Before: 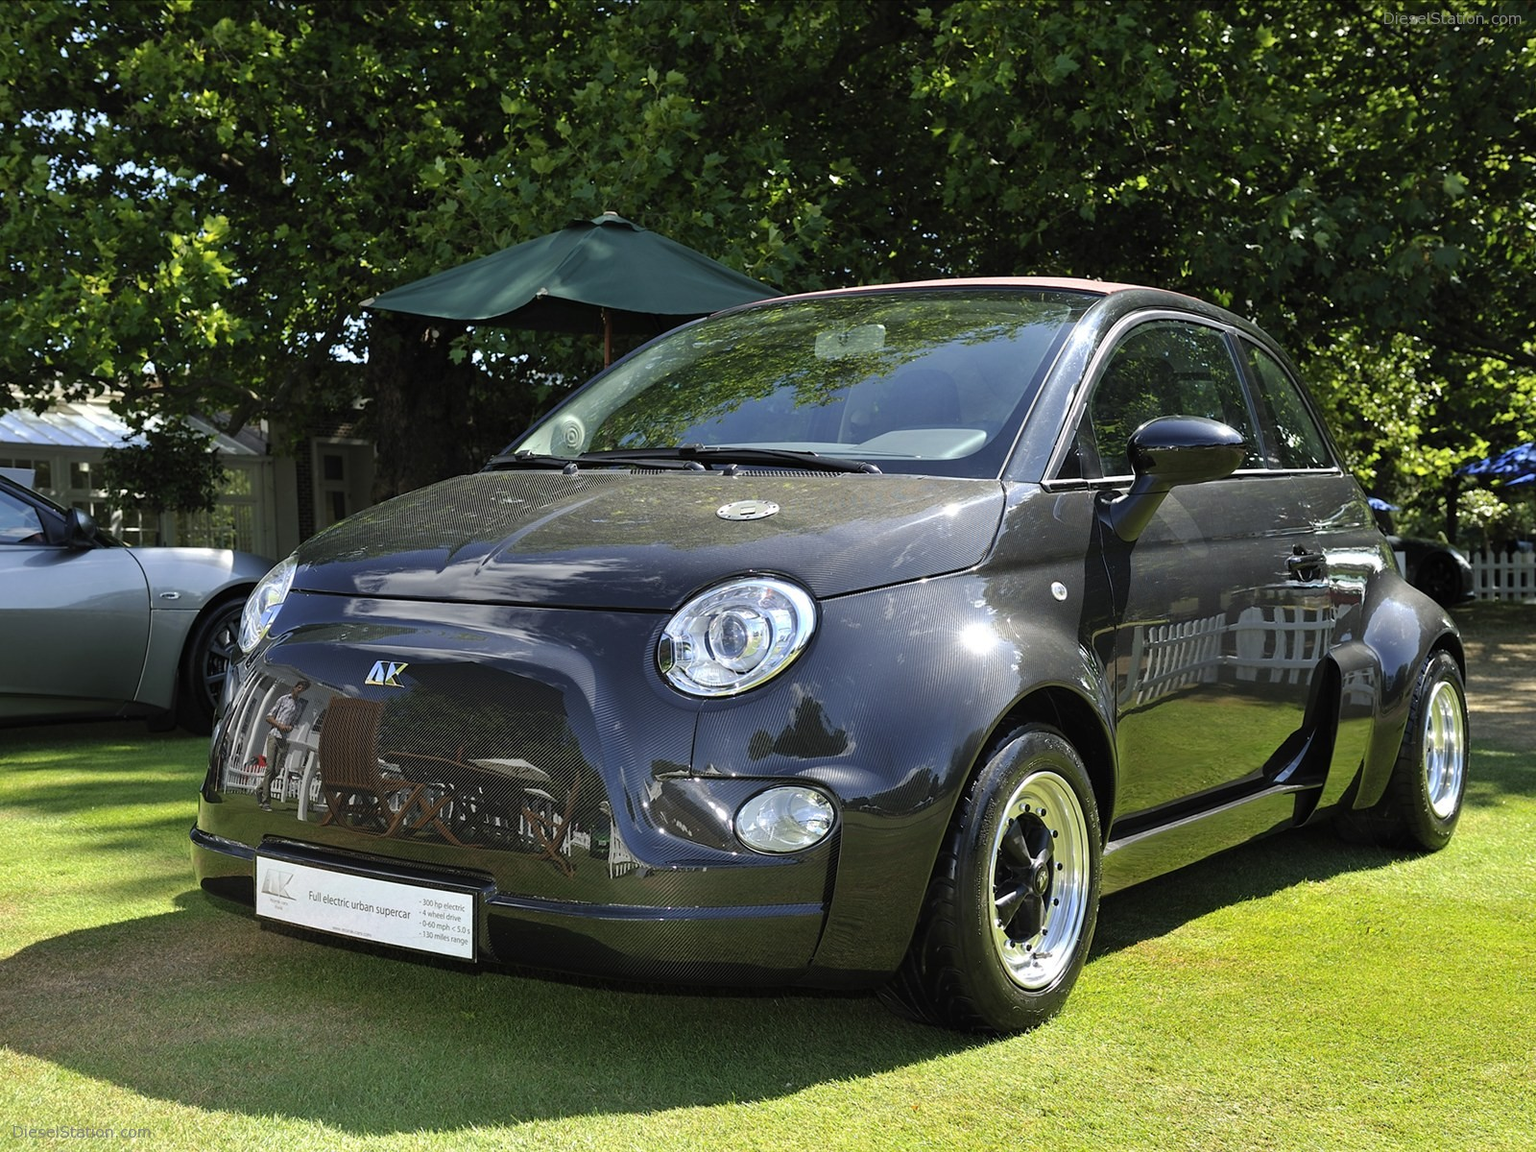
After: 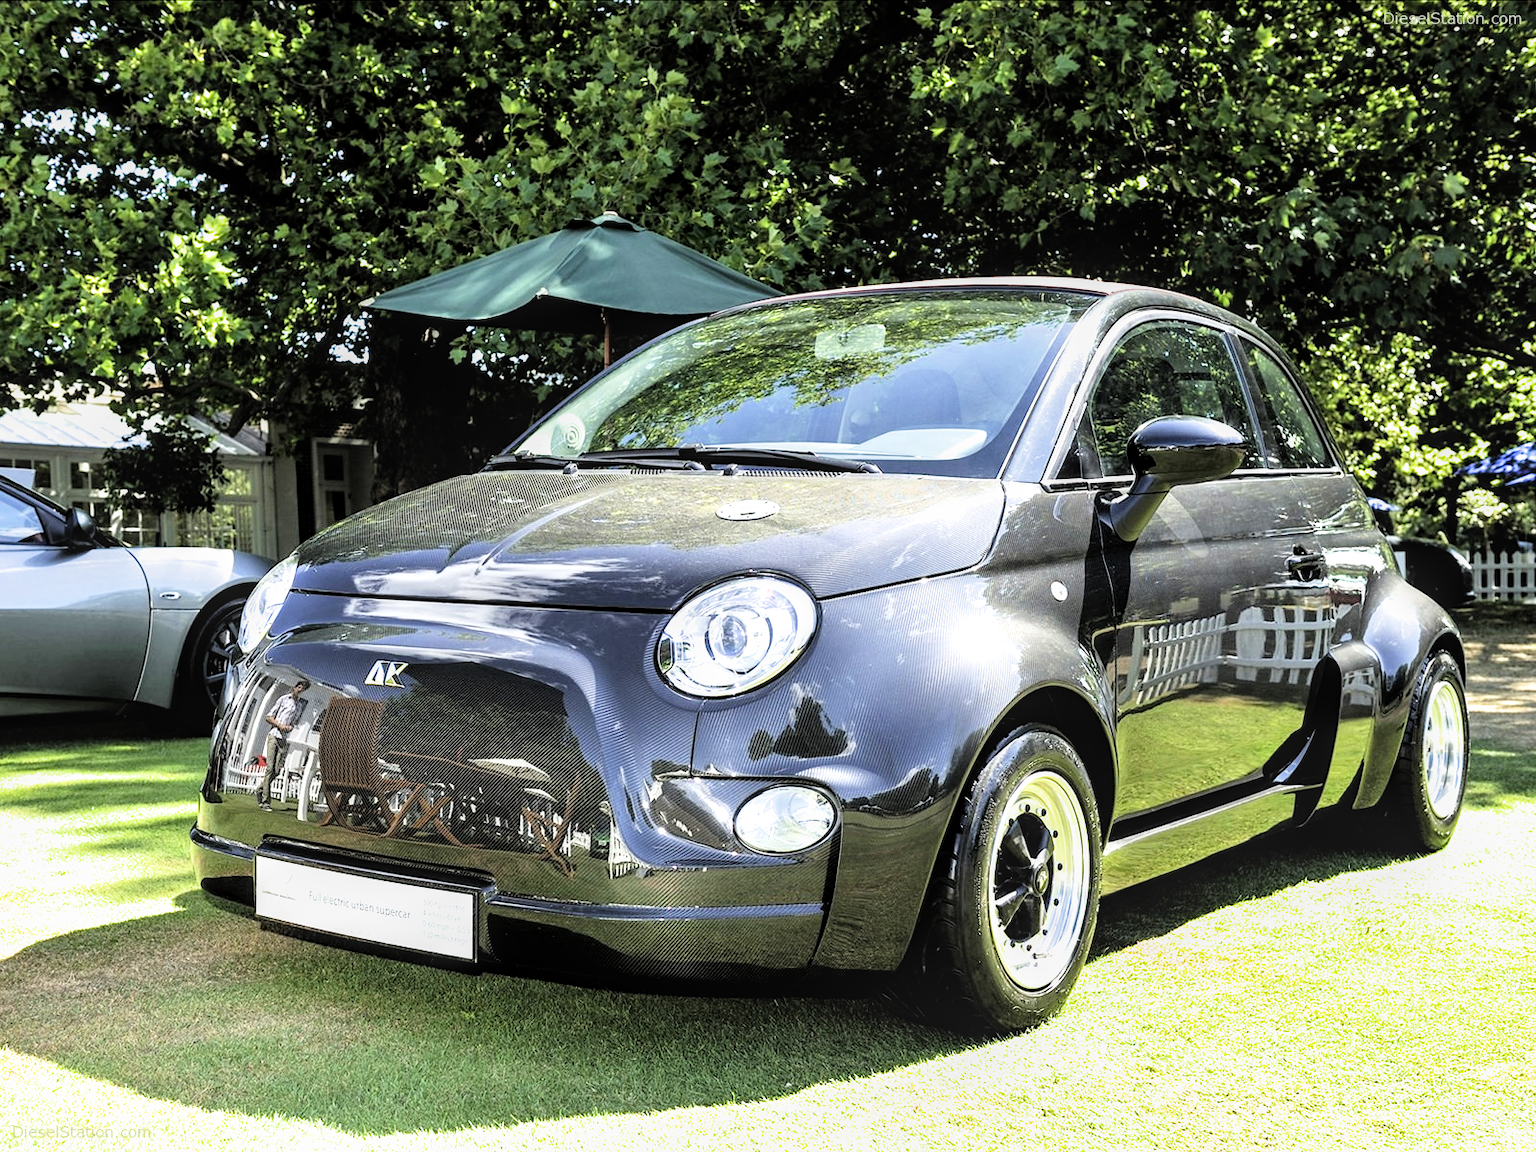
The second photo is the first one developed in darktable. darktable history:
exposure: black level correction 0, exposure 1.561 EV, compensate exposure bias true, compensate highlight preservation false
local contrast: on, module defaults
filmic rgb: black relative exposure -3.97 EV, white relative exposure 2.99 EV, threshold 5.97 EV, hardness 2.99, contrast 1.396, enable highlight reconstruction true
